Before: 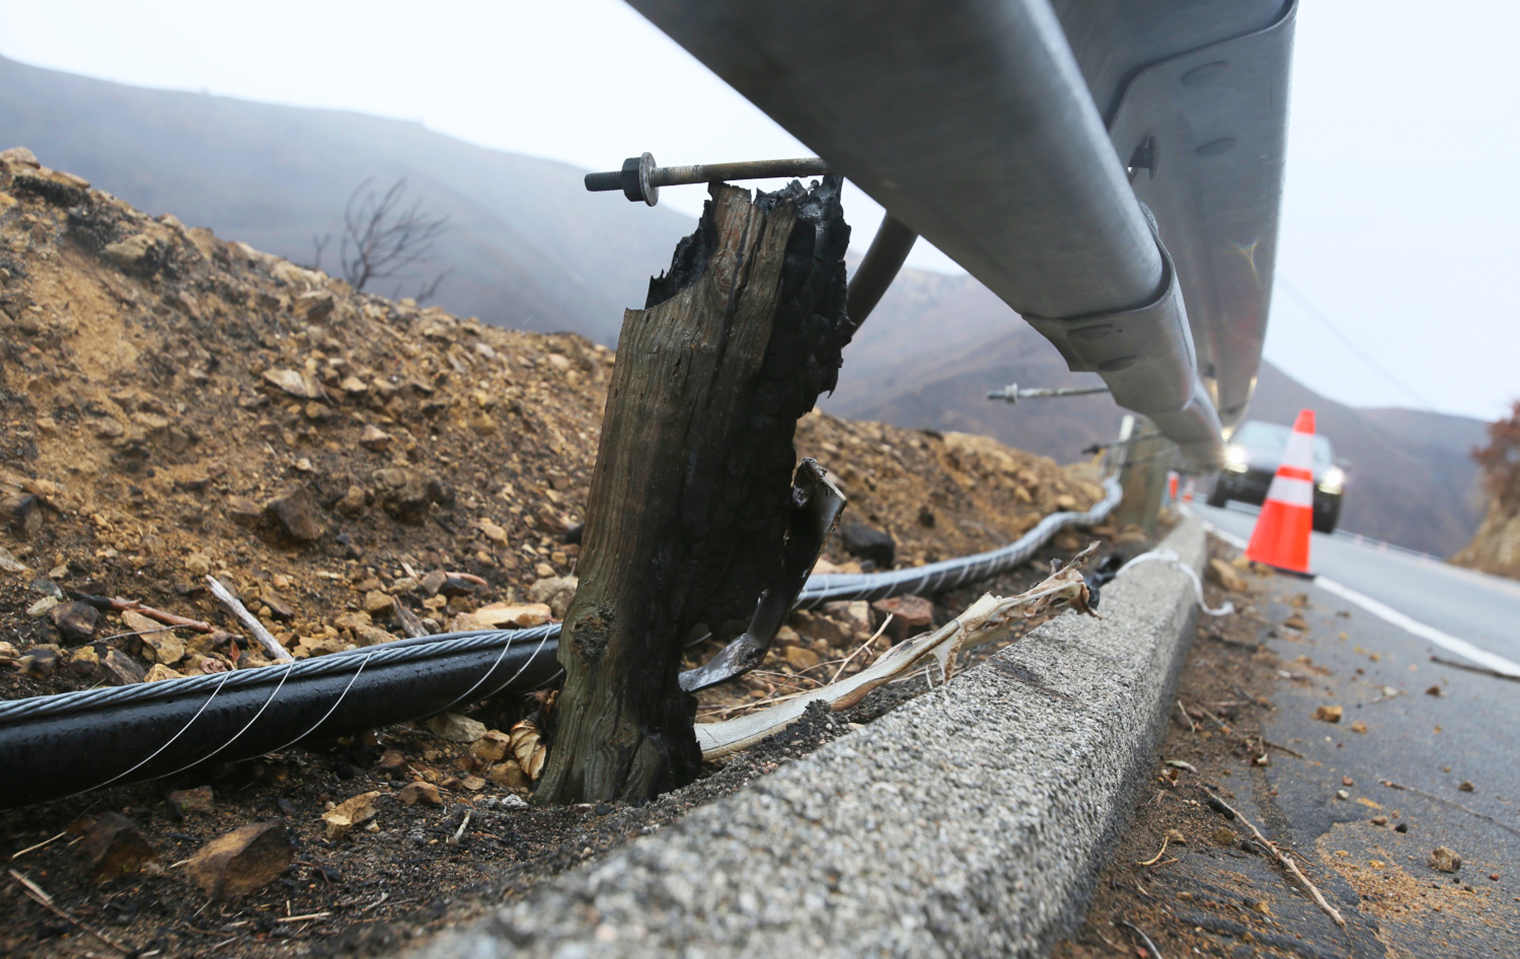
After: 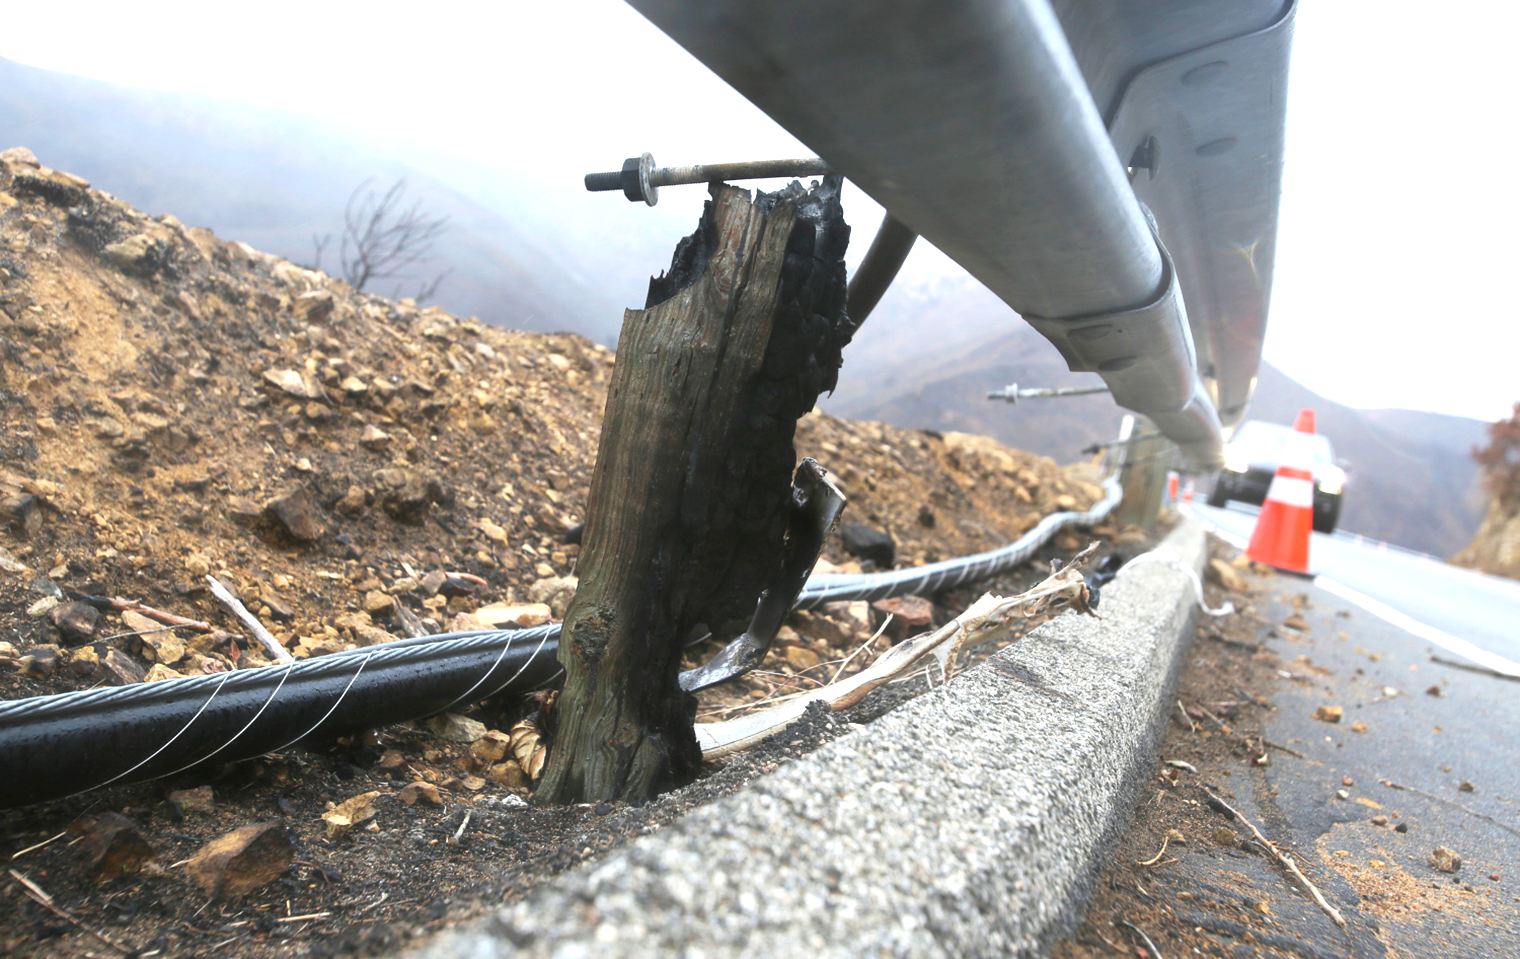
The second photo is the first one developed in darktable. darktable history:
haze removal: strength -0.111, compatibility mode true, adaptive false
tone equalizer: on, module defaults
exposure: black level correction 0, exposure 0.695 EV, compensate highlight preservation false
